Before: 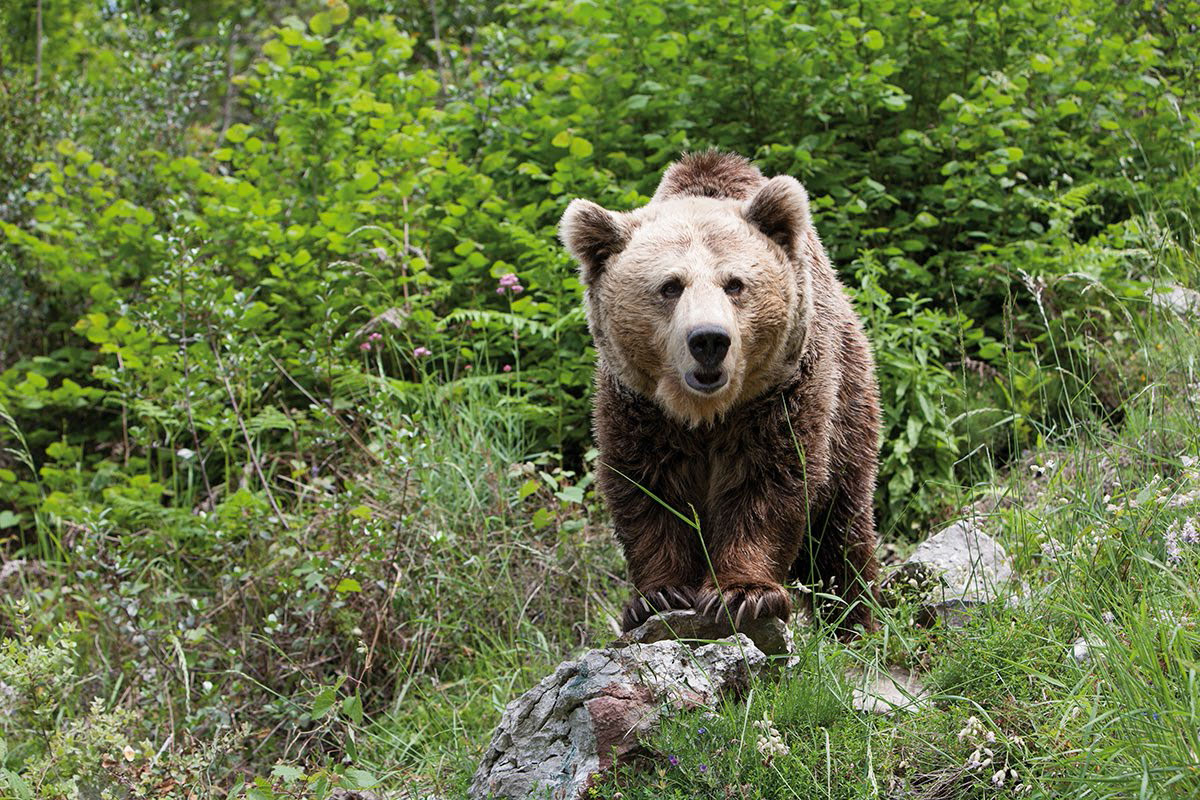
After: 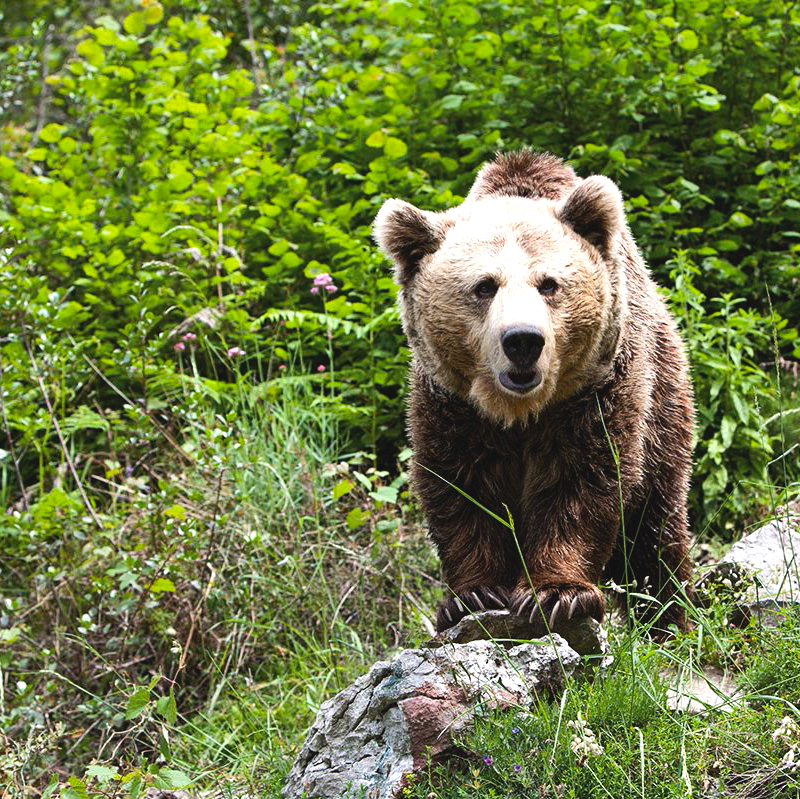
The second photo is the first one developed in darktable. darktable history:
contrast brightness saturation: contrast -0.1, saturation -0.1
exposure: exposure 0.081 EV, compensate highlight preservation false
crop and rotate: left 15.546%, right 17.787%
tone equalizer: -8 EV -0.75 EV, -7 EV -0.7 EV, -6 EV -0.6 EV, -5 EV -0.4 EV, -3 EV 0.4 EV, -2 EV 0.6 EV, -1 EV 0.7 EV, +0 EV 0.75 EV, edges refinement/feathering 500, mask exposure compensation -1.57 EV, preserve details no
color balance rgb: perceptual saturation grading › global saturation 20%, global vibrance 20%
